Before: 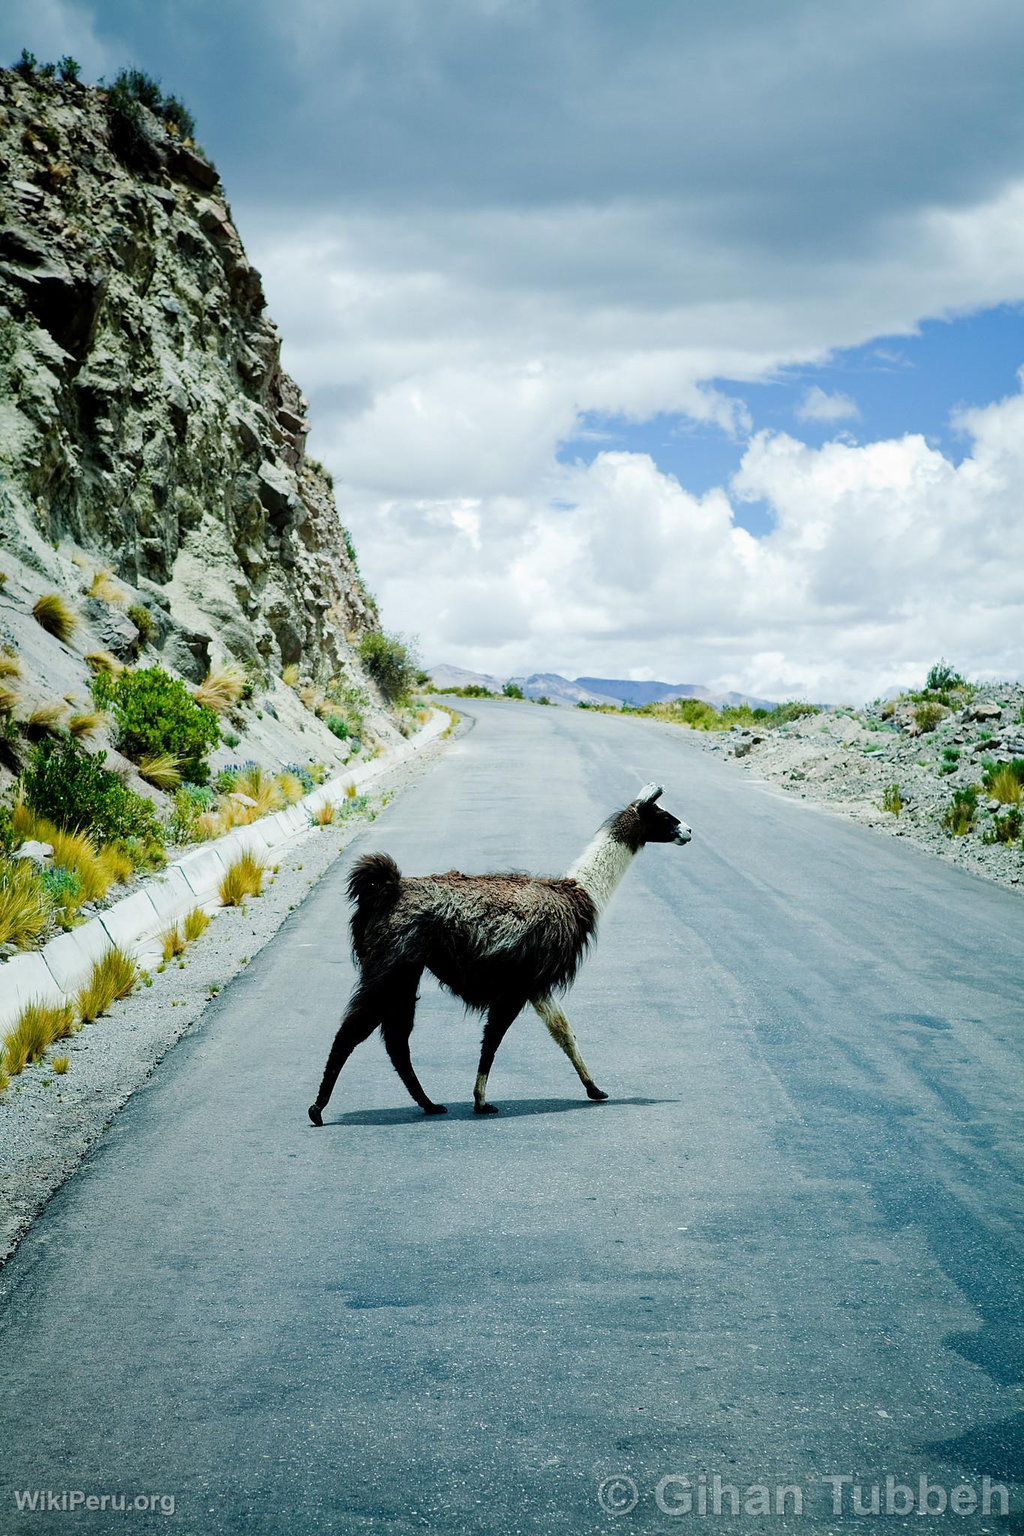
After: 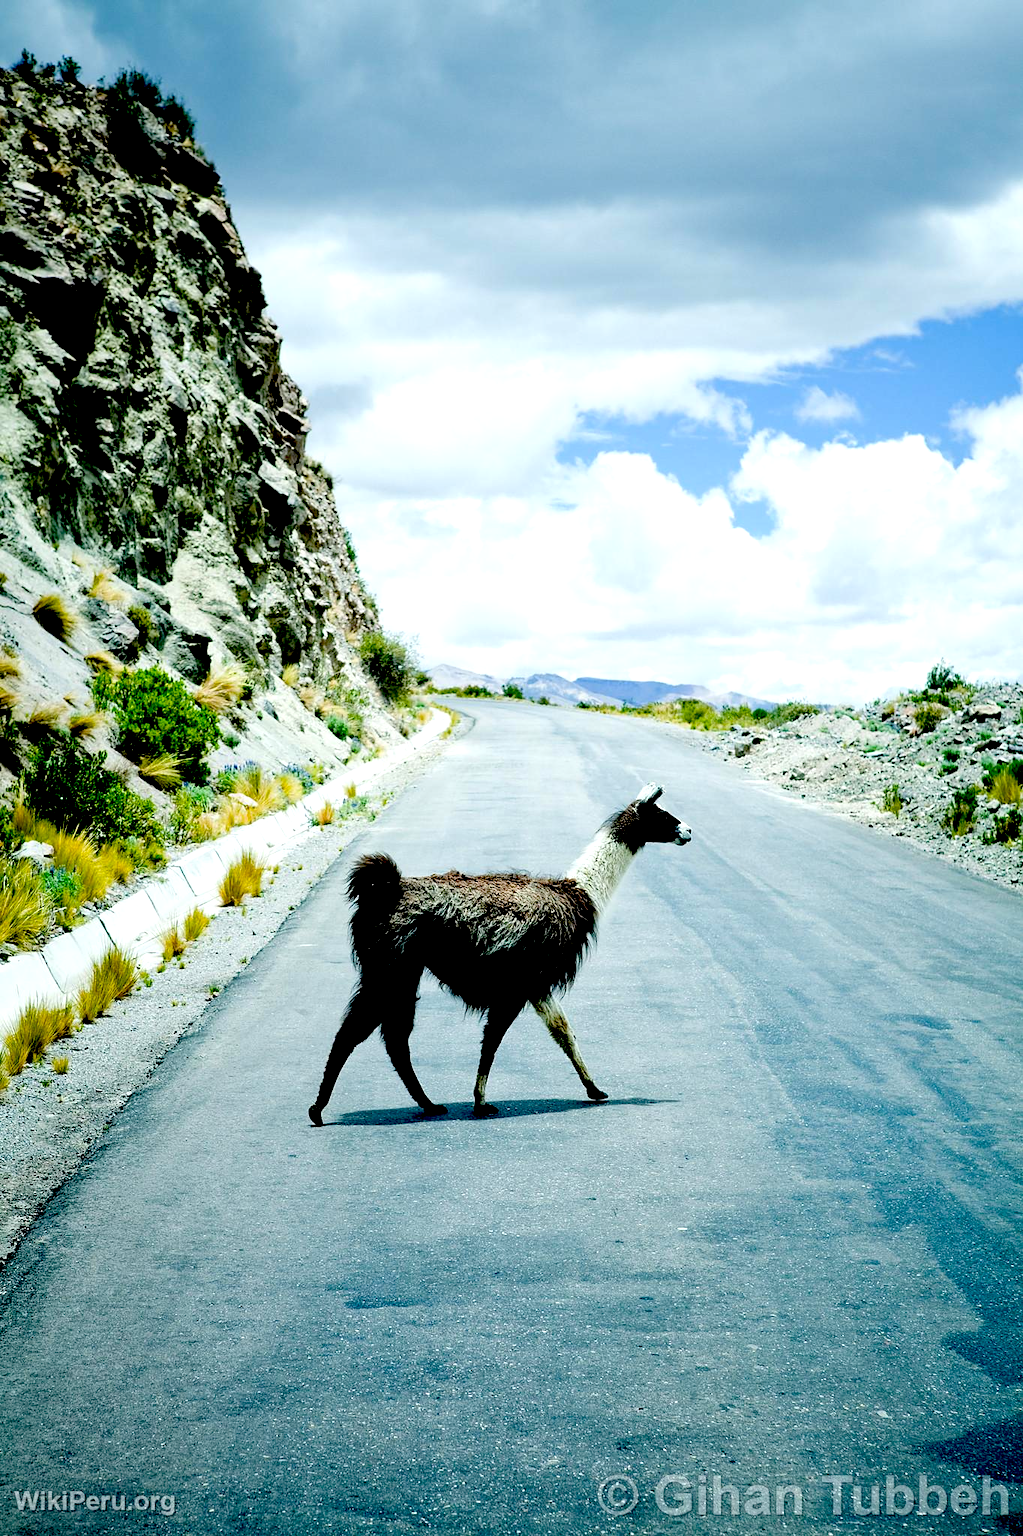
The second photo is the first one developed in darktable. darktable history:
exposure: black level correction 0.04, exposure 0.499 EV, compensate exposure bias true, compensate highlight preservation false
